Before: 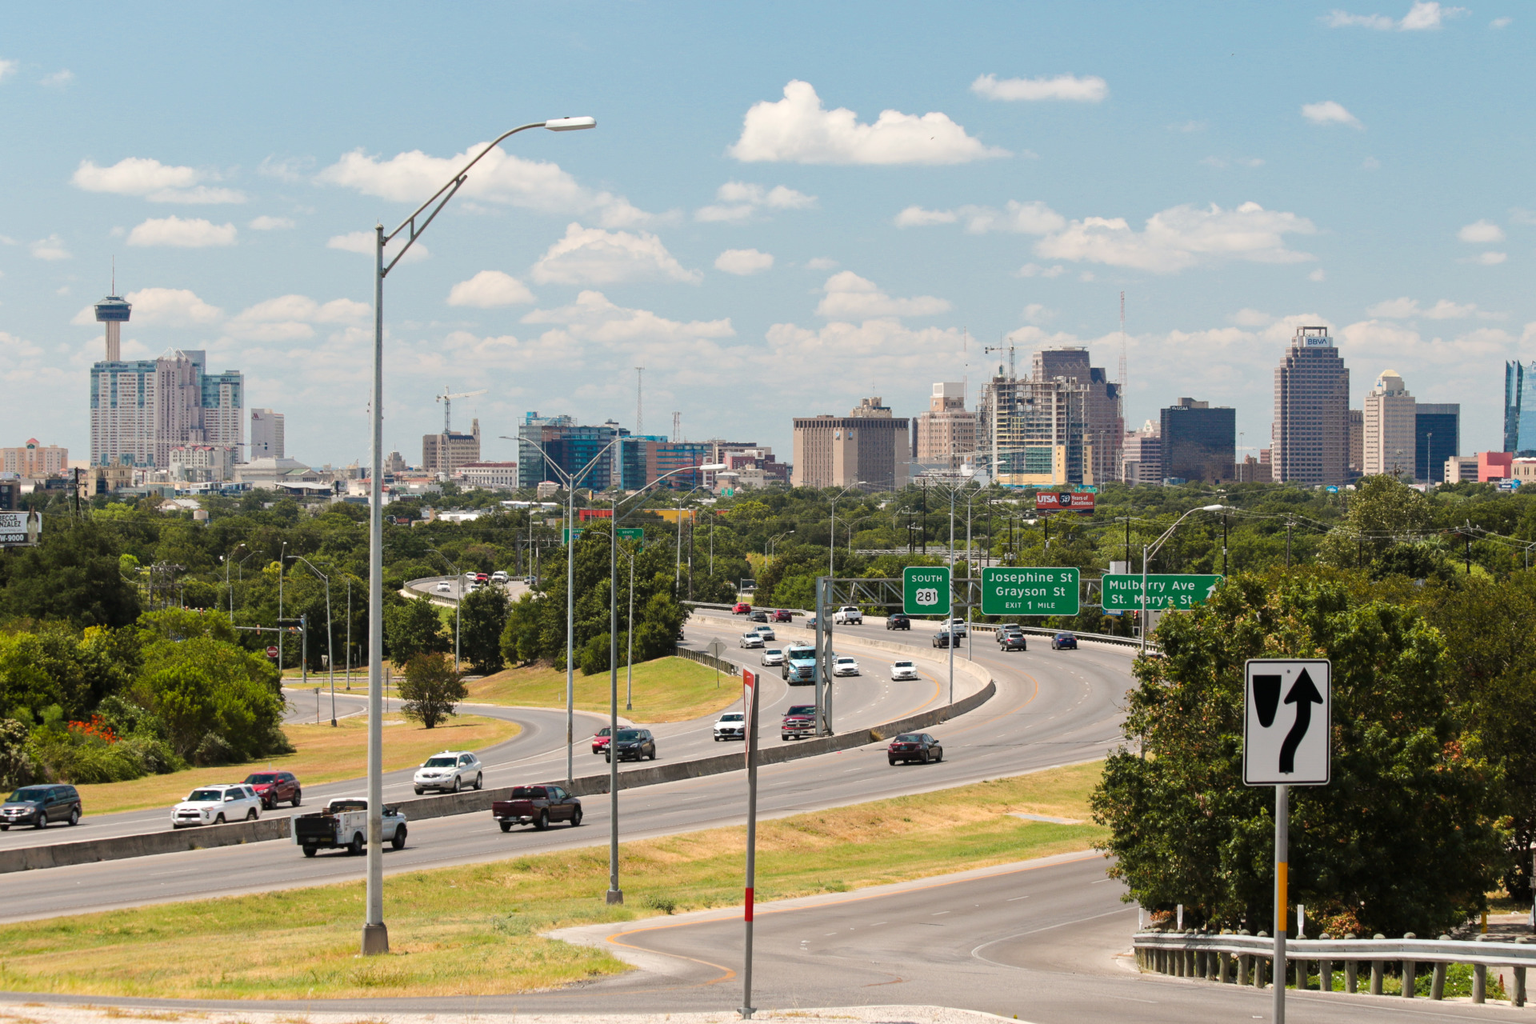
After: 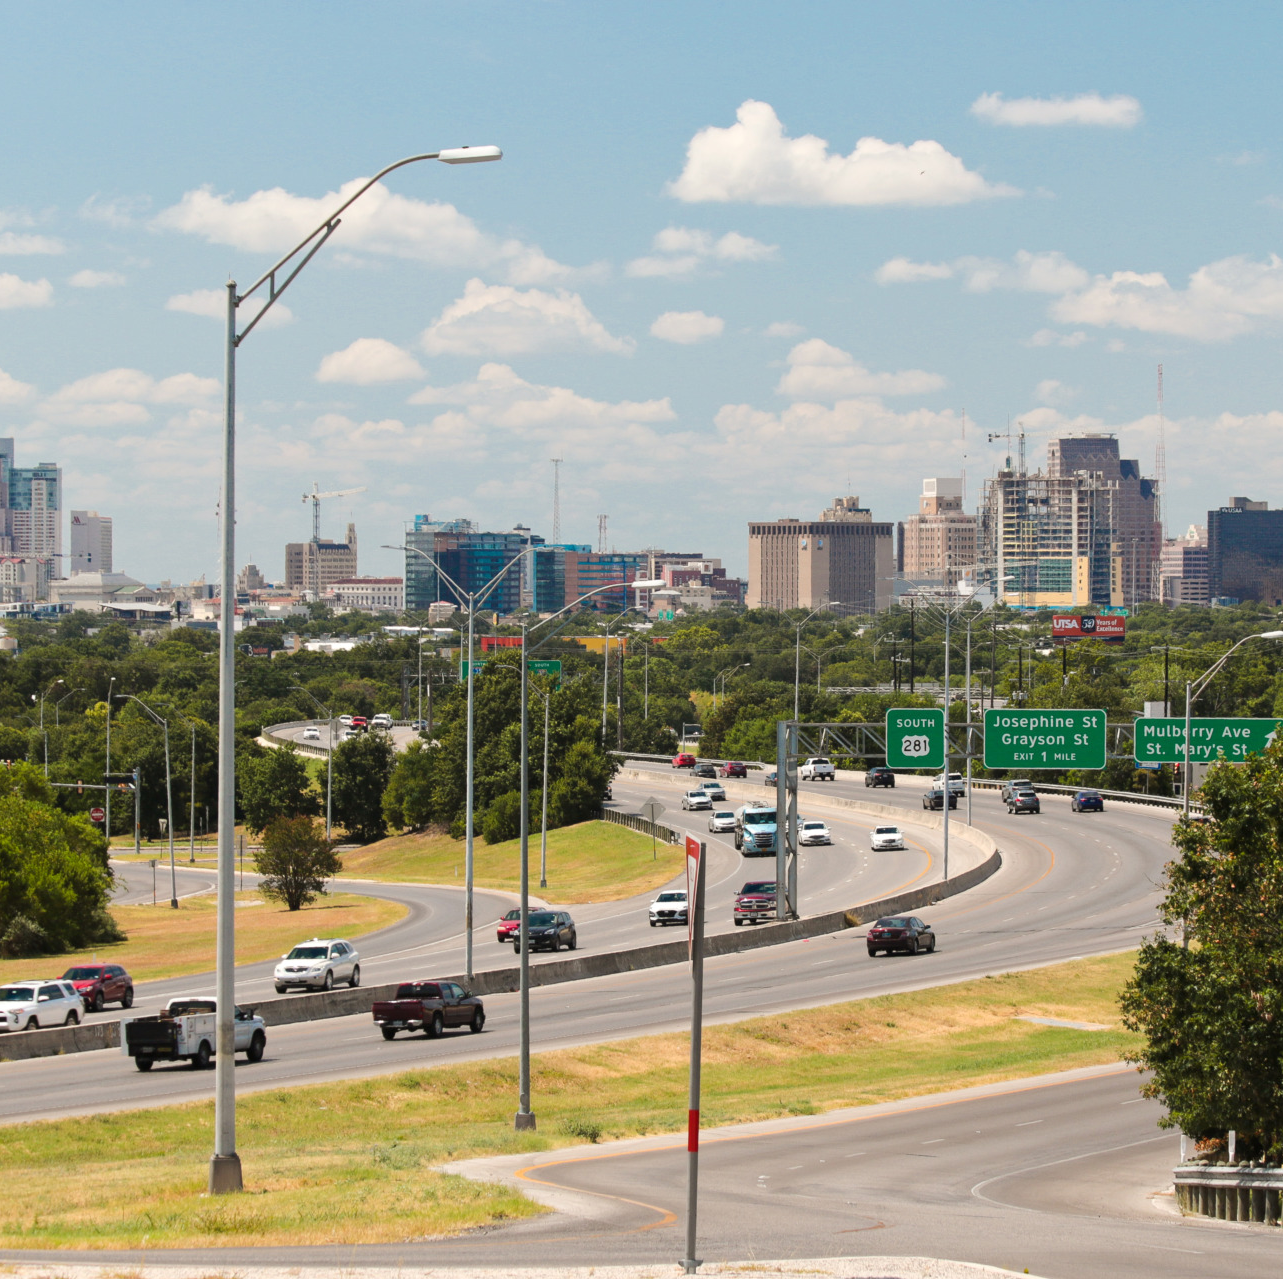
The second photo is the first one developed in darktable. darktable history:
crop and rotate: left 12.676%, right 20.492%
exposure: compensate highlight preservation false
